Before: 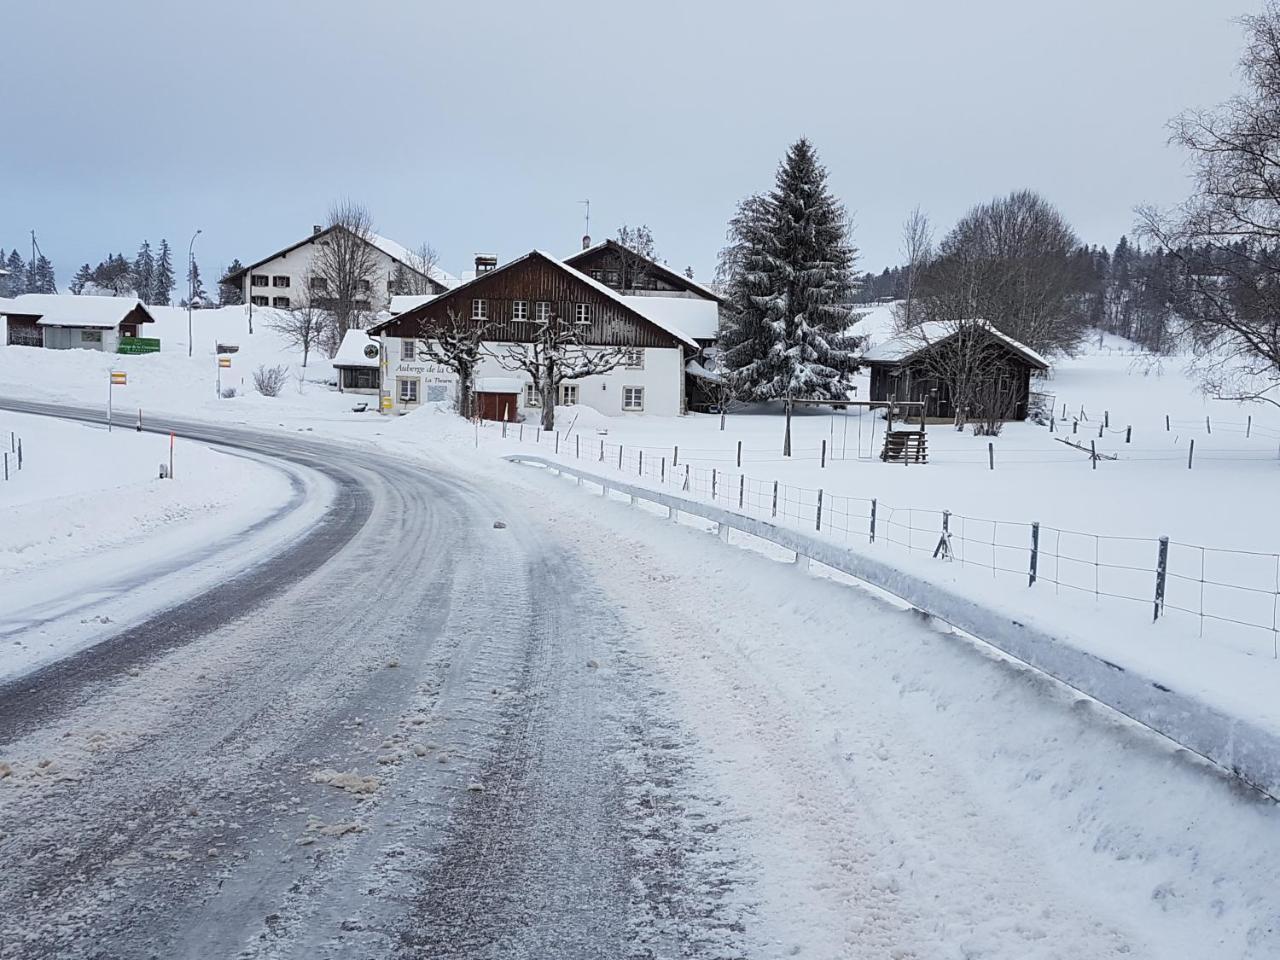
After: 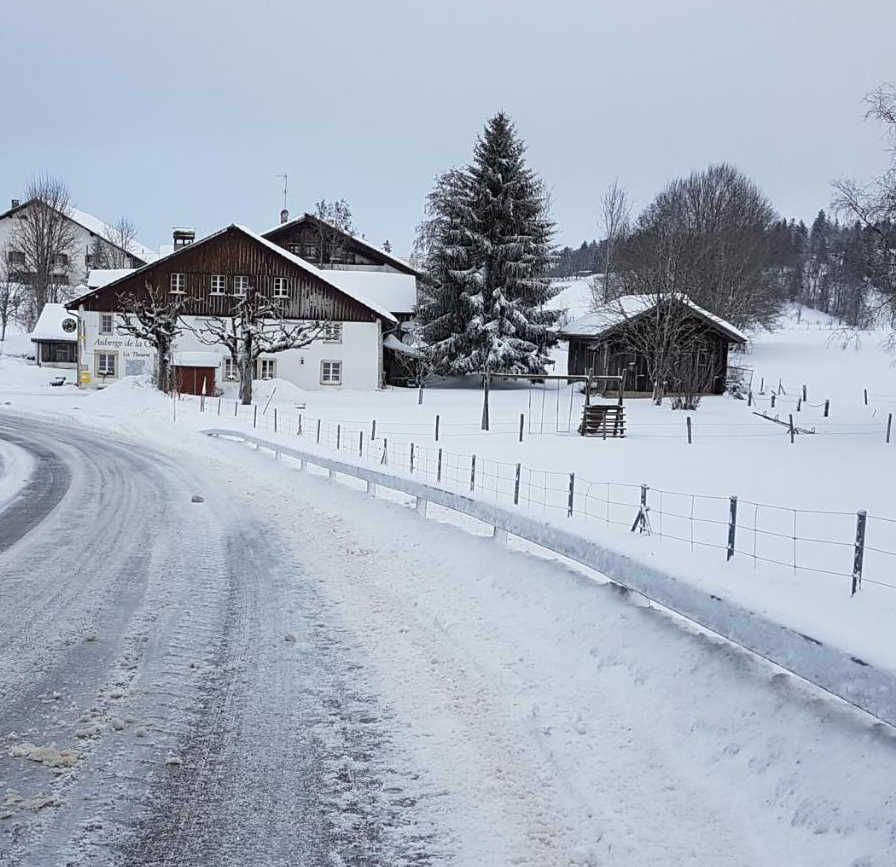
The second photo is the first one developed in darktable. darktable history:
crop and rotate: left 23.635%, top 2.776%, right 6.359%, bottom 6.896%
